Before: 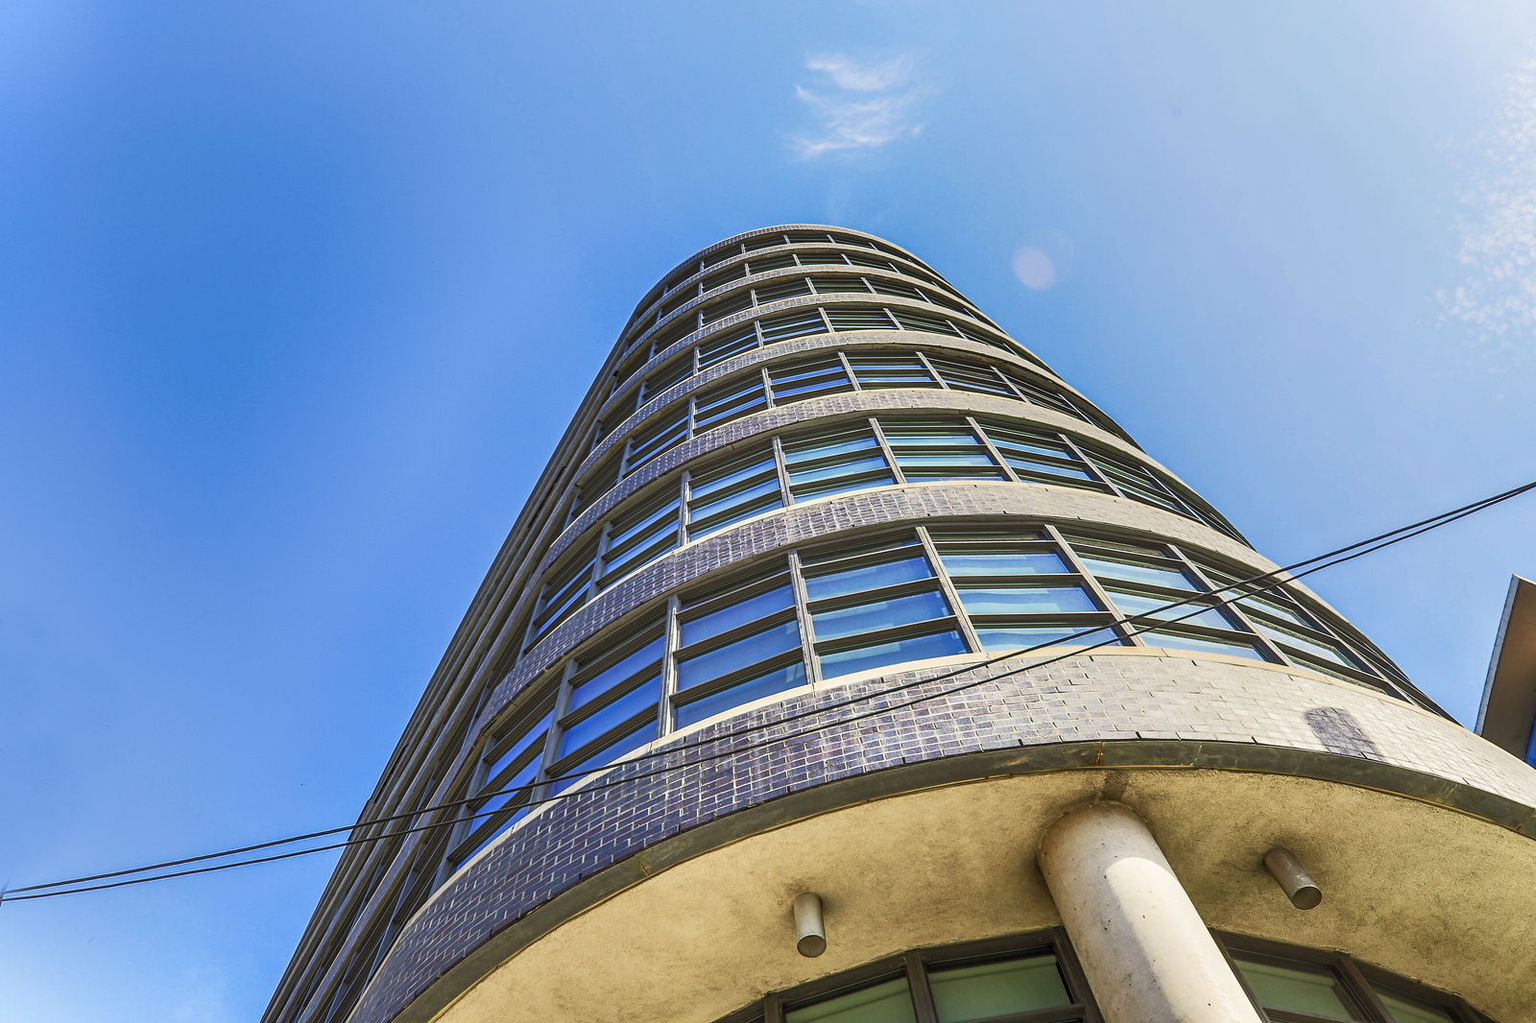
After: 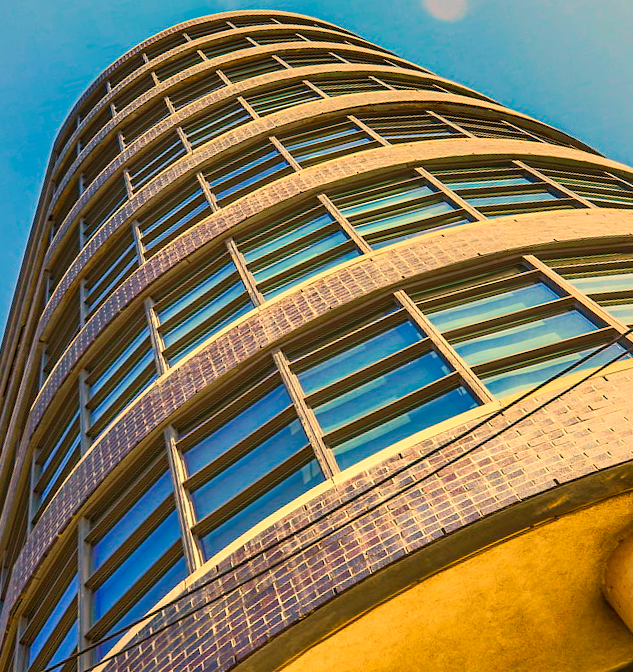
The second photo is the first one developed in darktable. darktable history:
velvia: strength 9.25%
crop: left 33.452%, top 6.025%, right 23.155%
white balance: red 1.138, green 0.996, blue 0.812
color balance rgb: linear chroma grading › global chroma 8.33%, perceptual saturation grading › global saturation 18.52%, global vibrance 7.87%
rotate and perspective: rotation -14.8°, crop left 0.1, crop right 0.903, crop top 0.25, crop bottom 0.748
